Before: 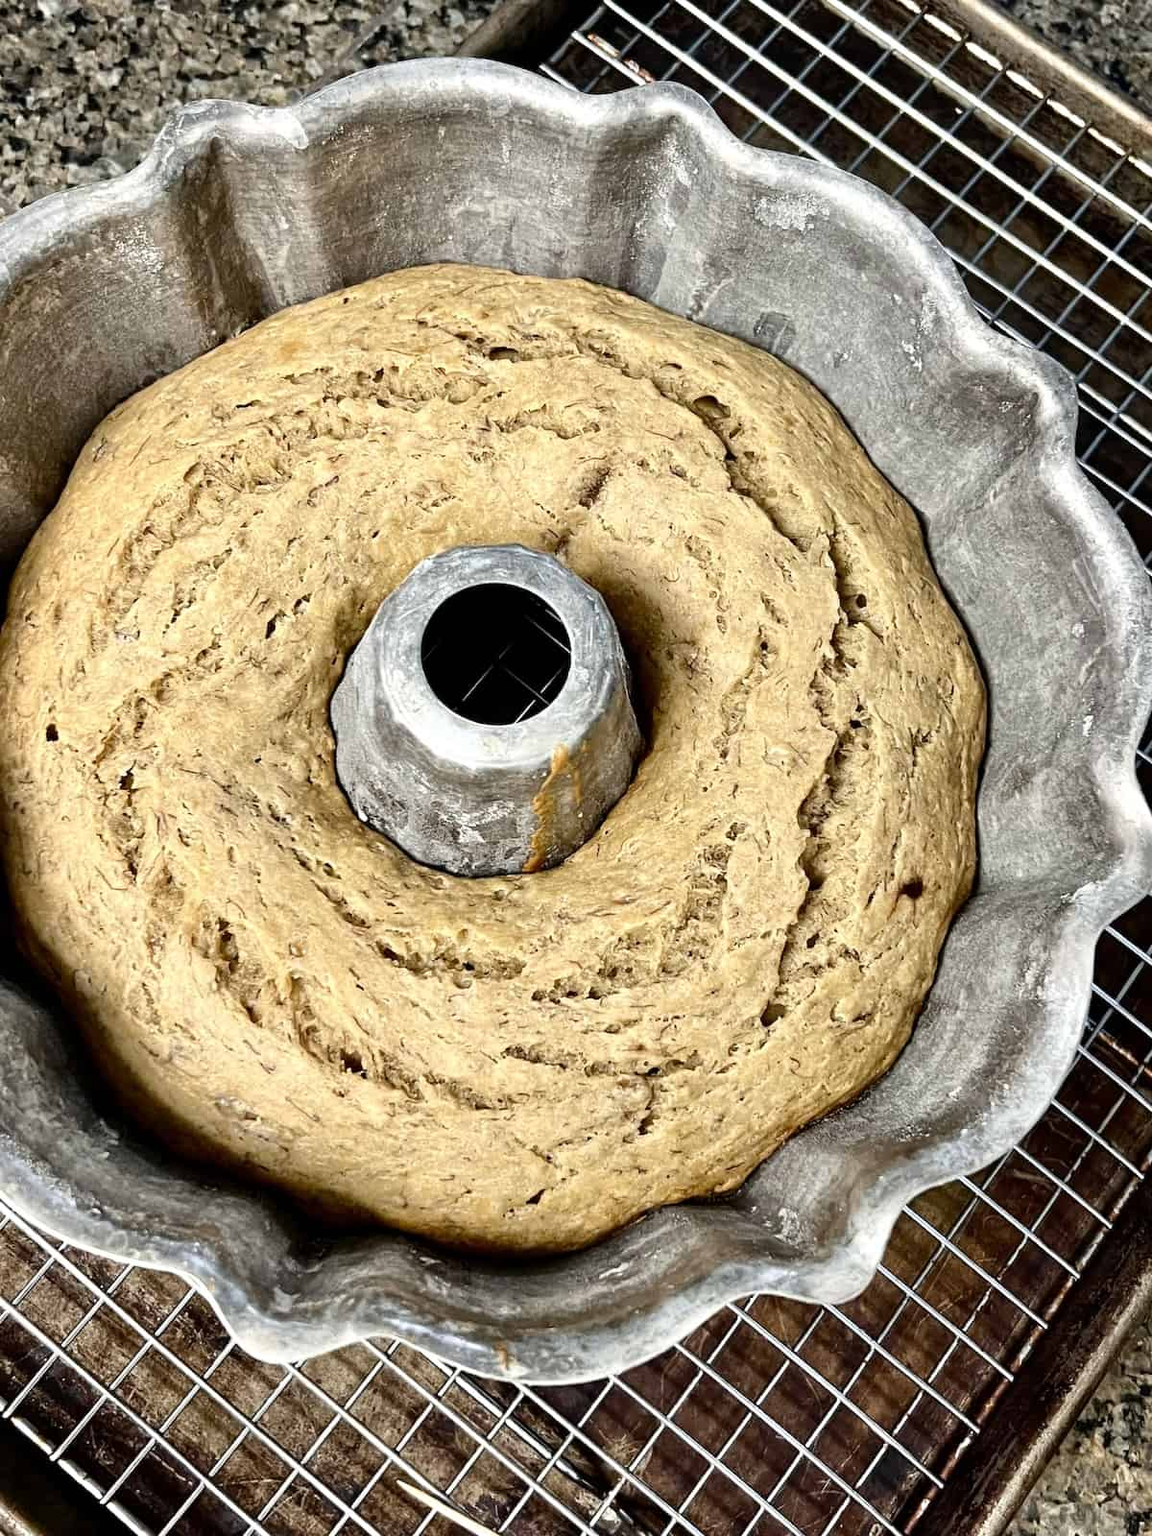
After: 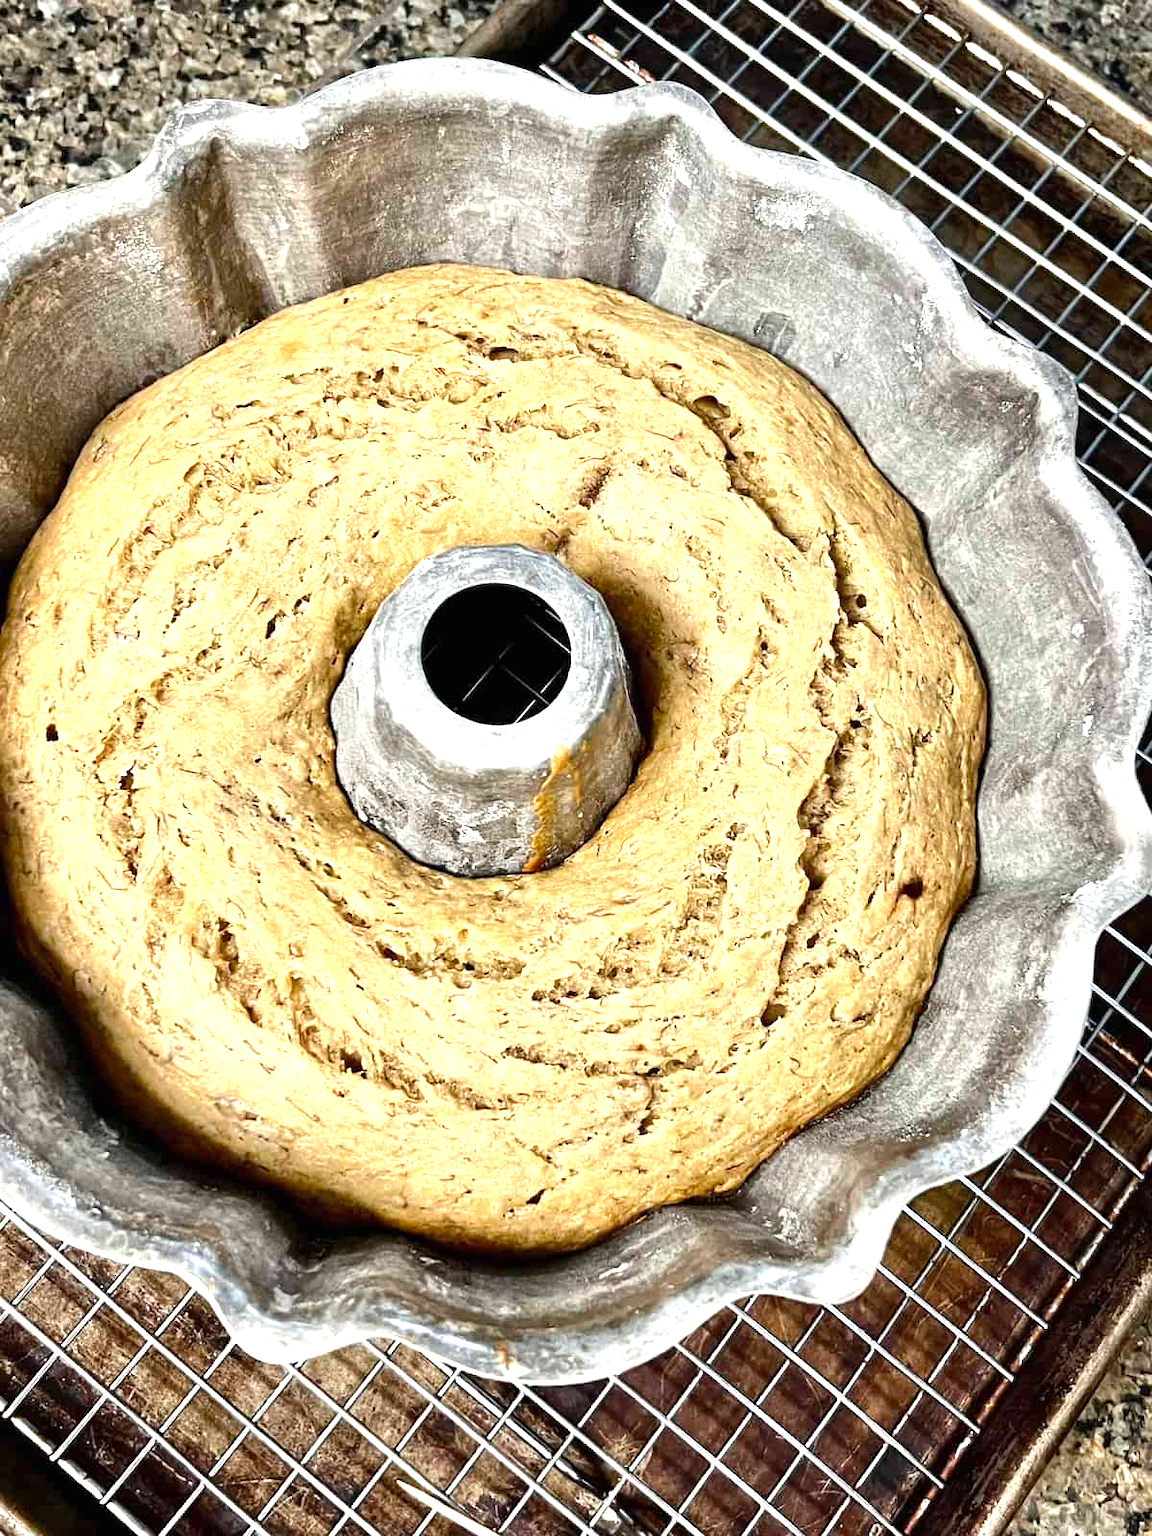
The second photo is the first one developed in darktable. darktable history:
color calibration: illuminant same as pipeline (D50), x 0.346, y 0.359, temperature 5002.42 K
exposure: black level correction 0, exposure 0.7 EV, compensate exposure bias true, compensate highlight preservation false
